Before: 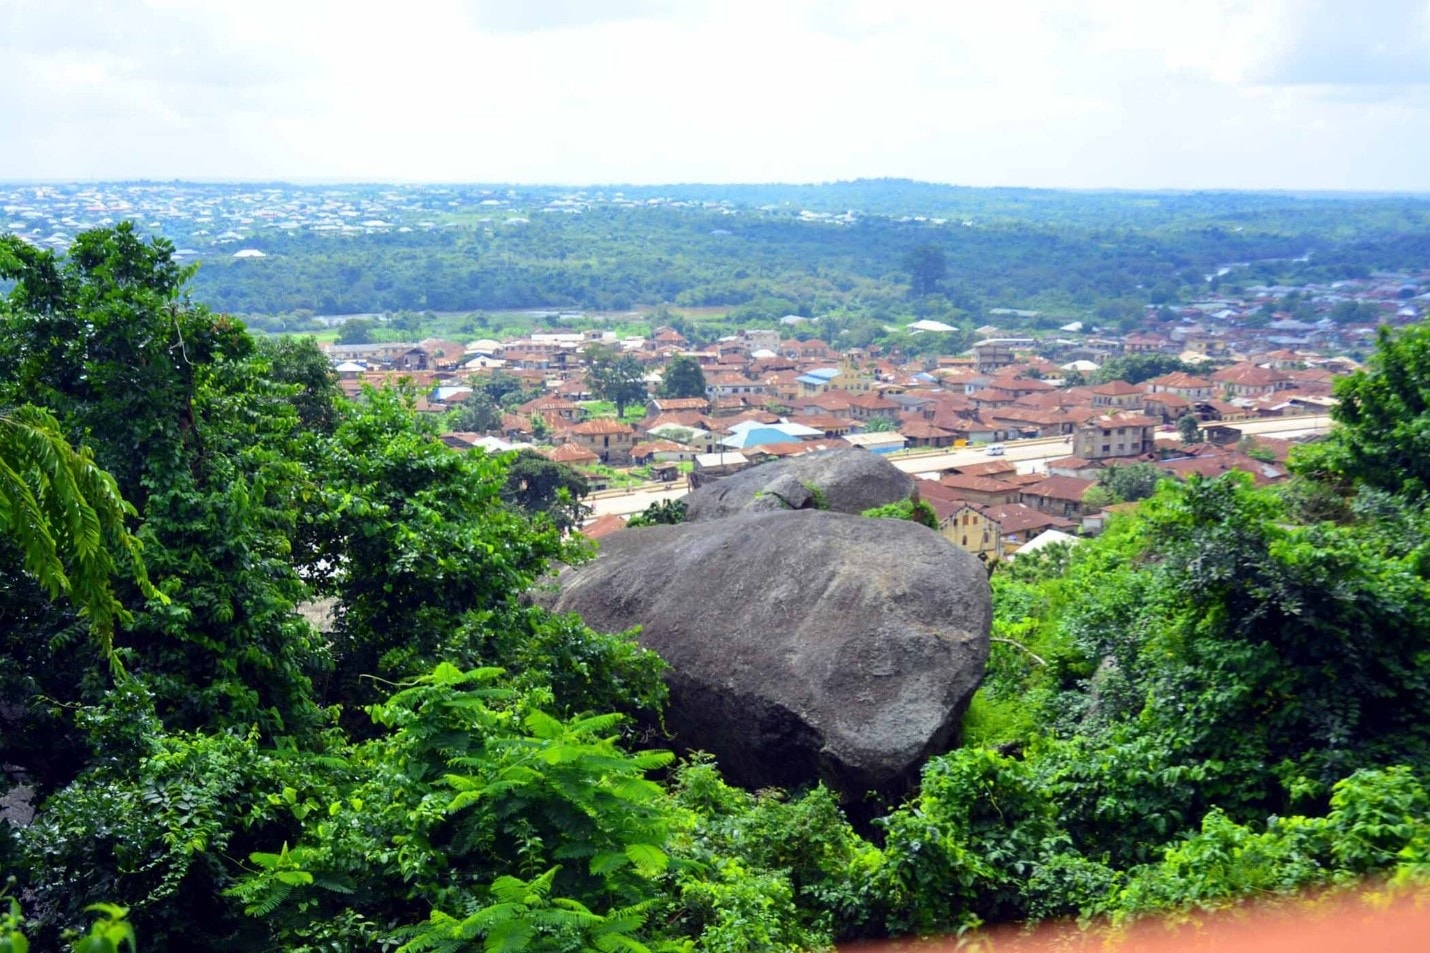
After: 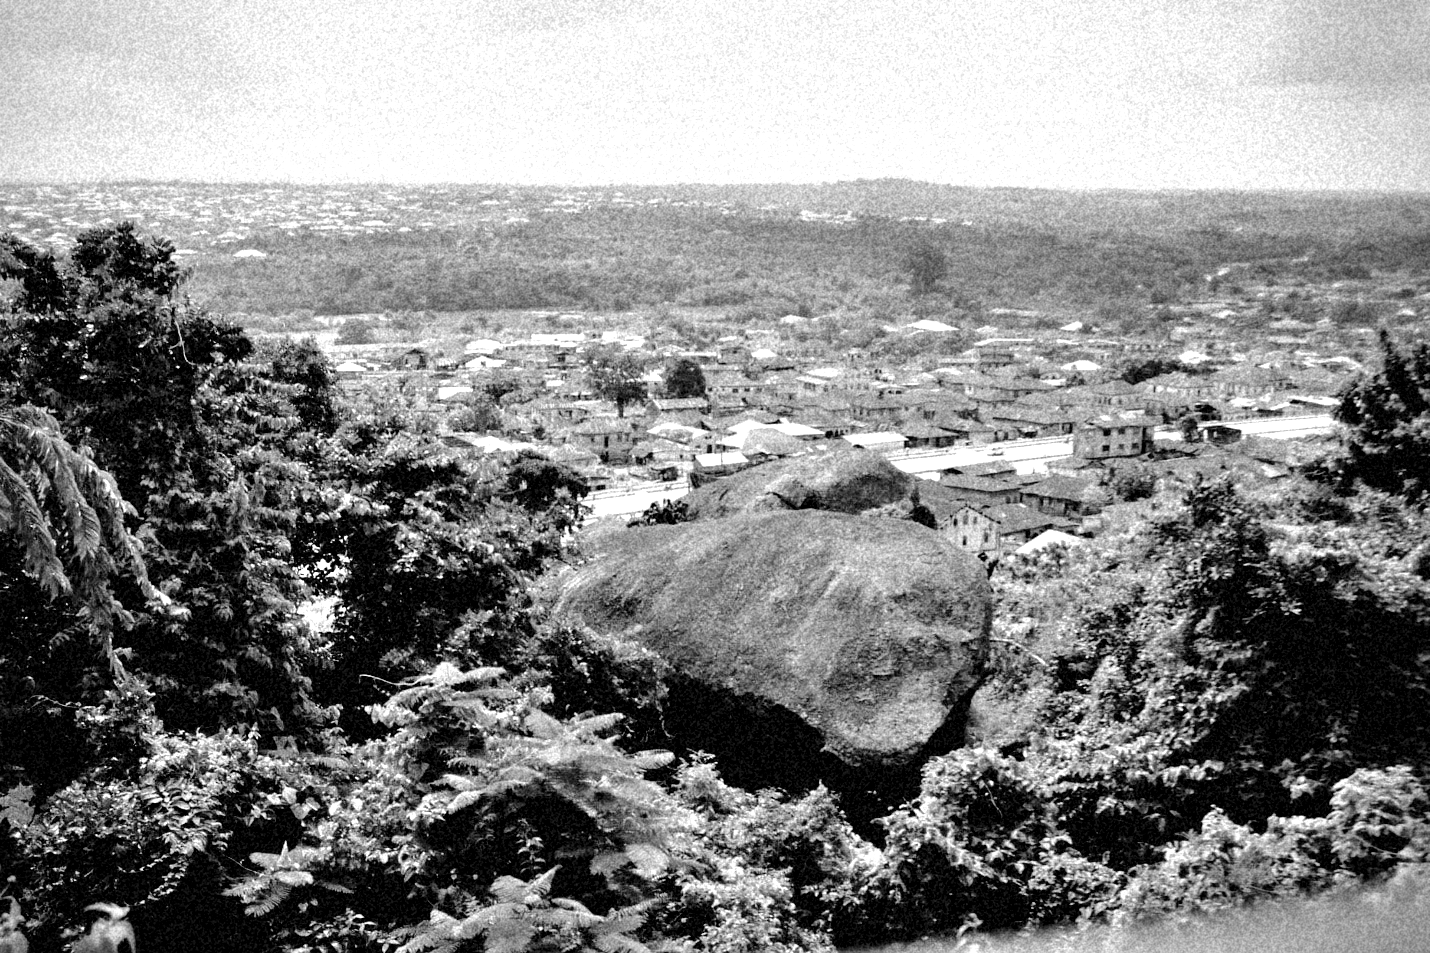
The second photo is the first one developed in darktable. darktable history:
monochrome: a -4.13, b 5.16, size 1
vignetting: unbound false
contrast equalizer: octaves 7, y [[0.627 ×6], [0.563 ×6], [0 ×6], [0 ×6], [0 ×6]]
tone curve: curves: ch0 [(0, 0) (0.004, 0) (0.133, 0.076) (0.325, 0.362) (0.879, 0.885) (1, 1)], color space Lab, linked channels, preserve colors none
grain: coarseness 46.9 ISO, strength 50.21%, mid-tones bias 0%
